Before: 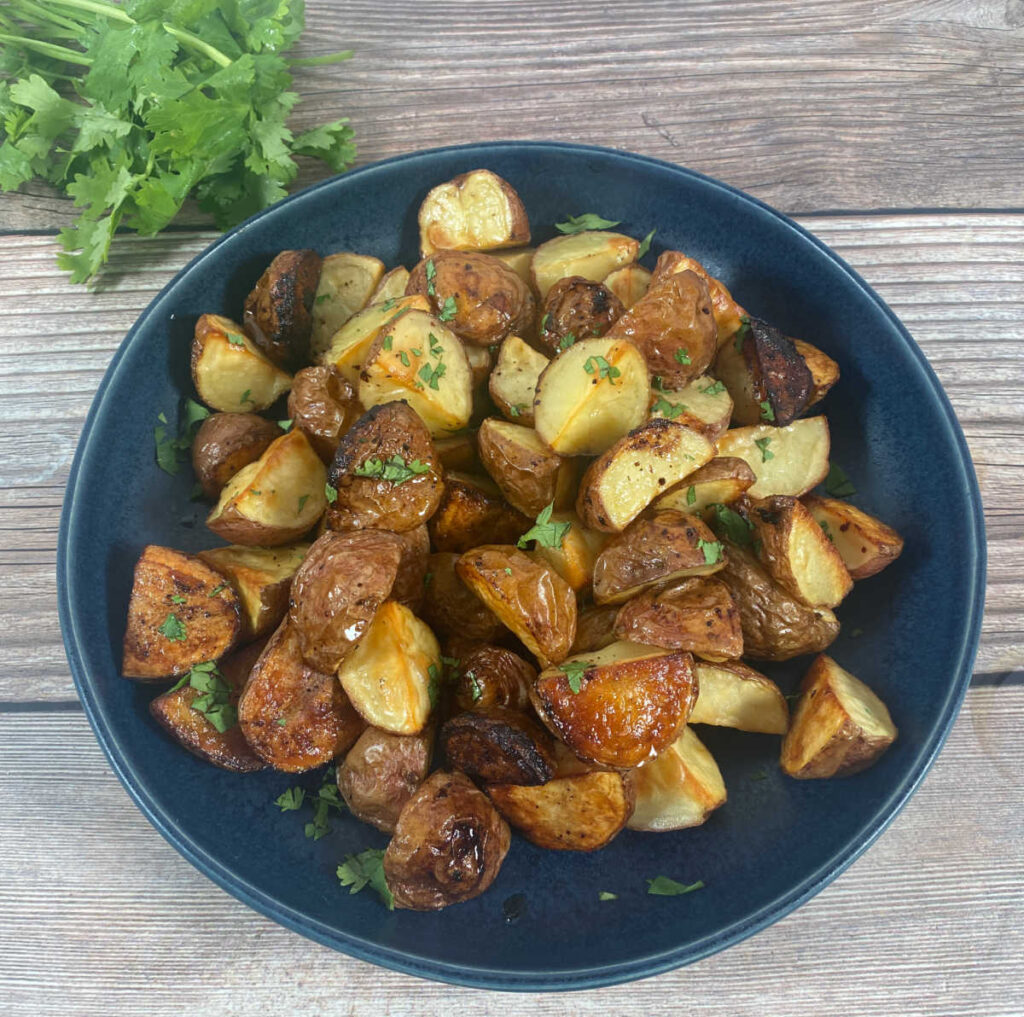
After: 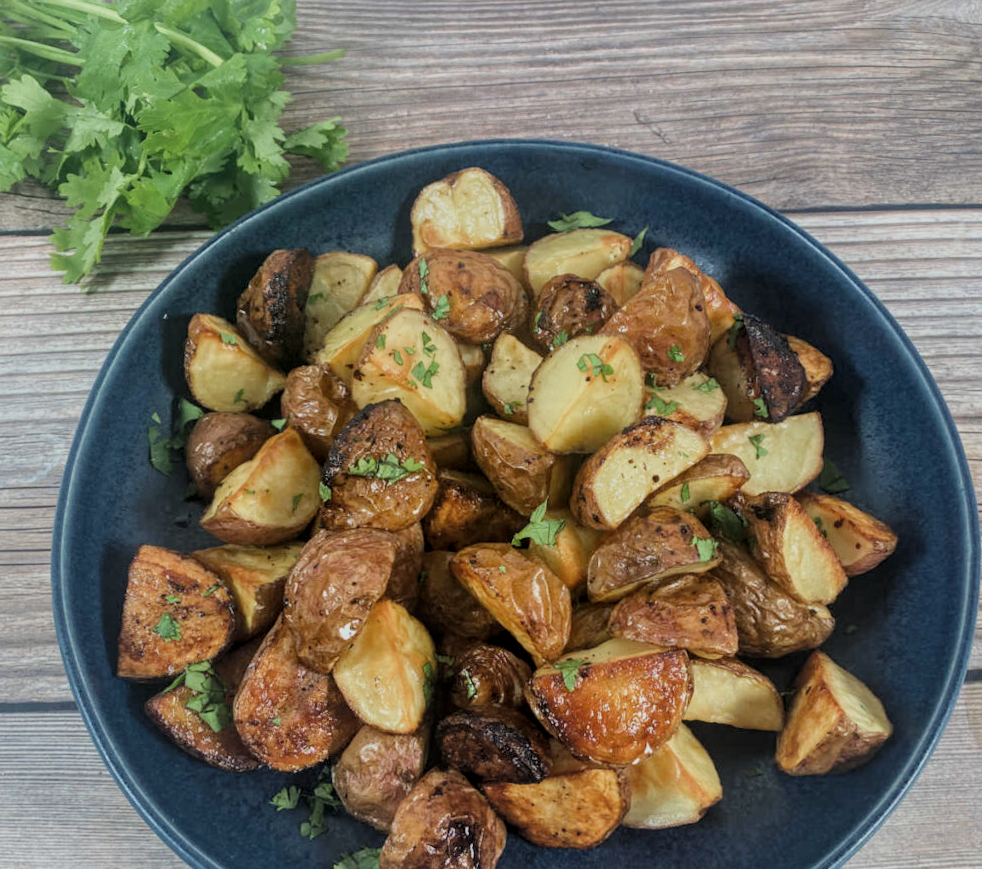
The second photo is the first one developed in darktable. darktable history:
filmic rgb: black relative exposure -7.65 EV, white relative exposure 4.56 EV, hardness 3.61, color science v4 (2020), iterations of high-quality reconstruction 0
shadows and highlights: shadows 49.1, highlights -42.96, soften with gaussian
crop and rotate: angle 0.295°, left 0.403%, right 3.145%, bottom 14.091%
local contrast: on, module defaults
